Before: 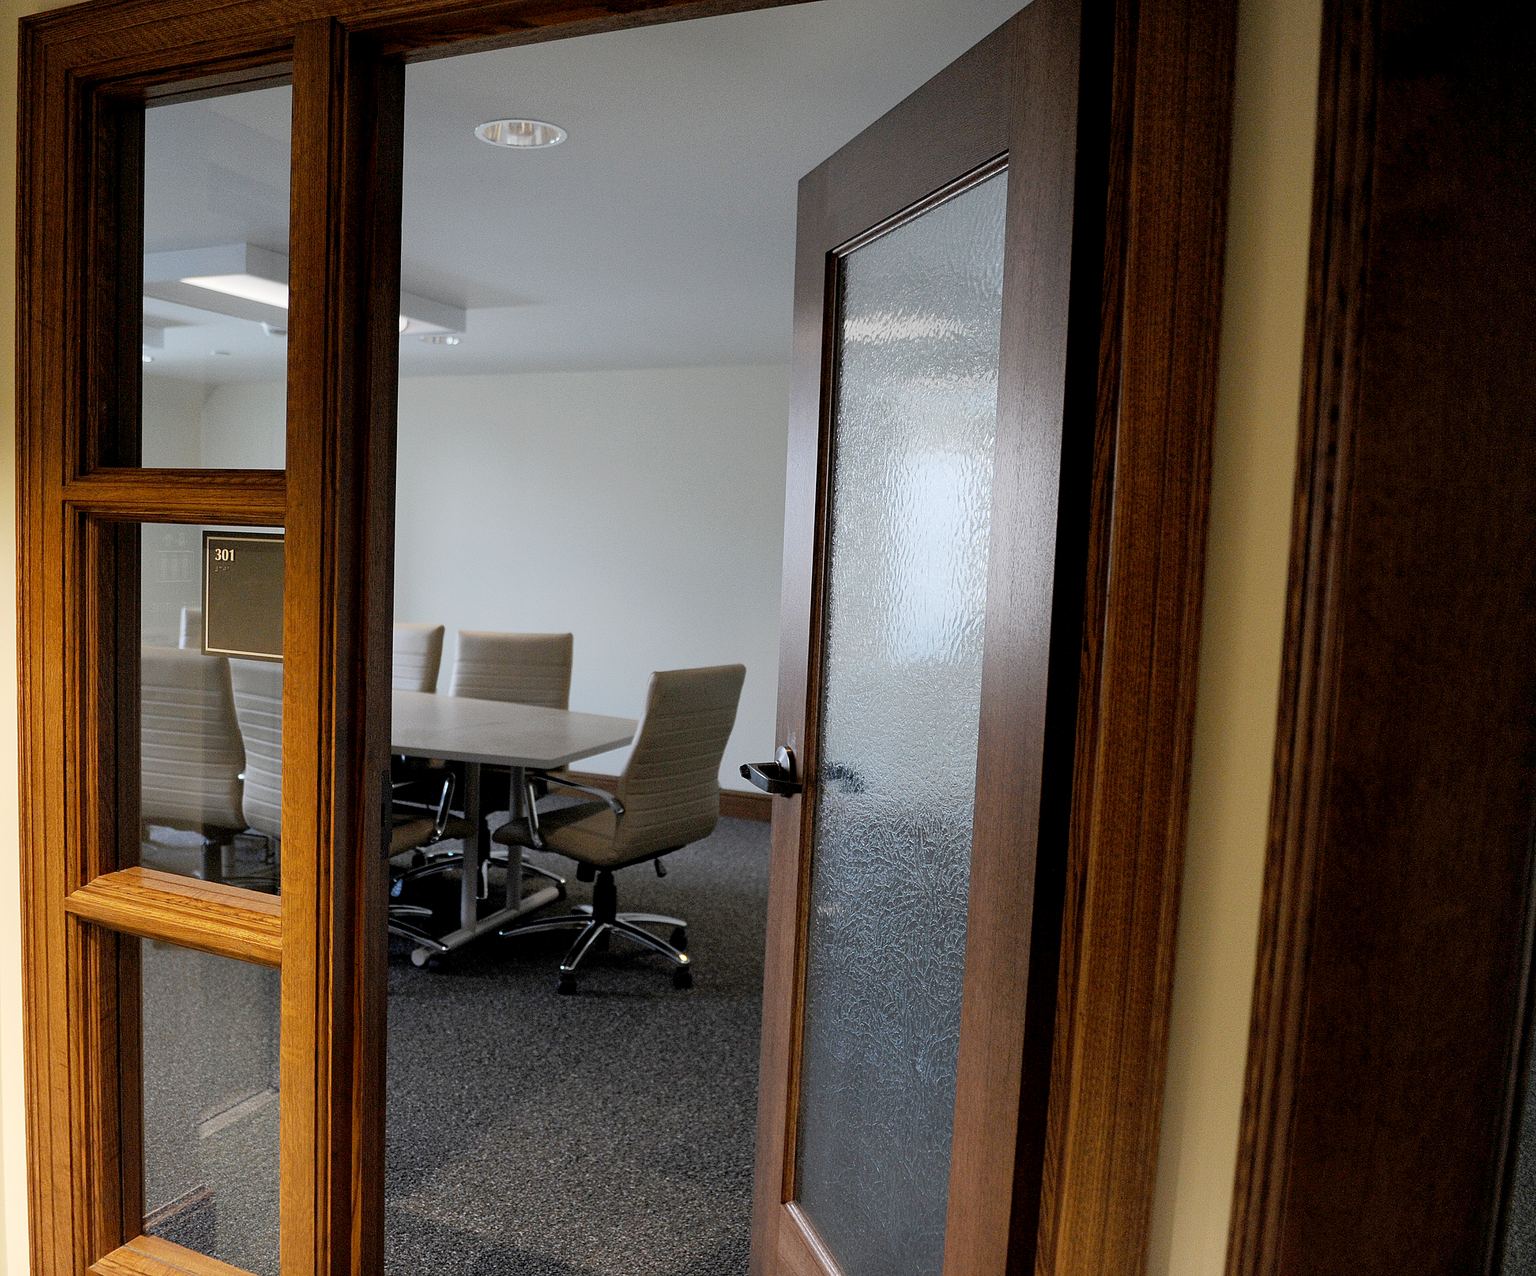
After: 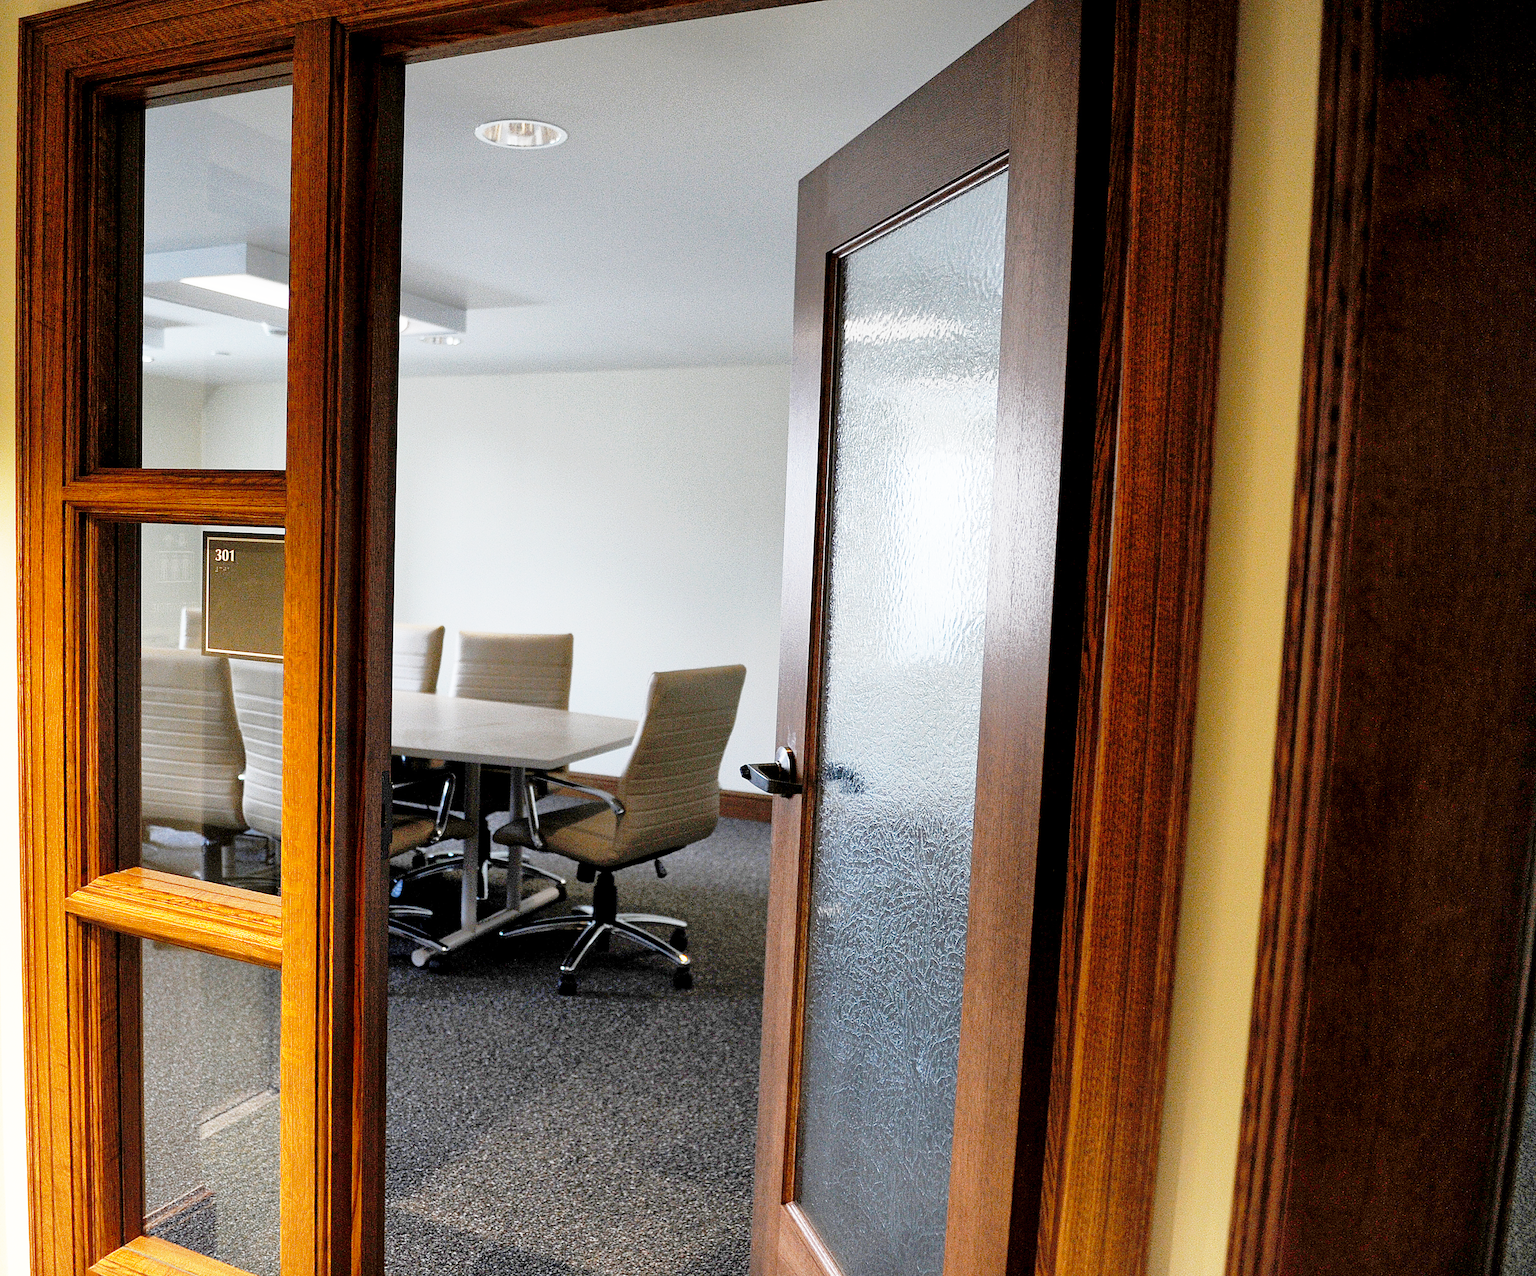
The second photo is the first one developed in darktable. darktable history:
shadows and highlights: on, module defaults
base curve: curves: ch0 [(0, 0) (0.026, 0.03) (0.109, 0.232) (0.351, 0.748) (0.669, 0.968) (1, 1)], preserve colors none
